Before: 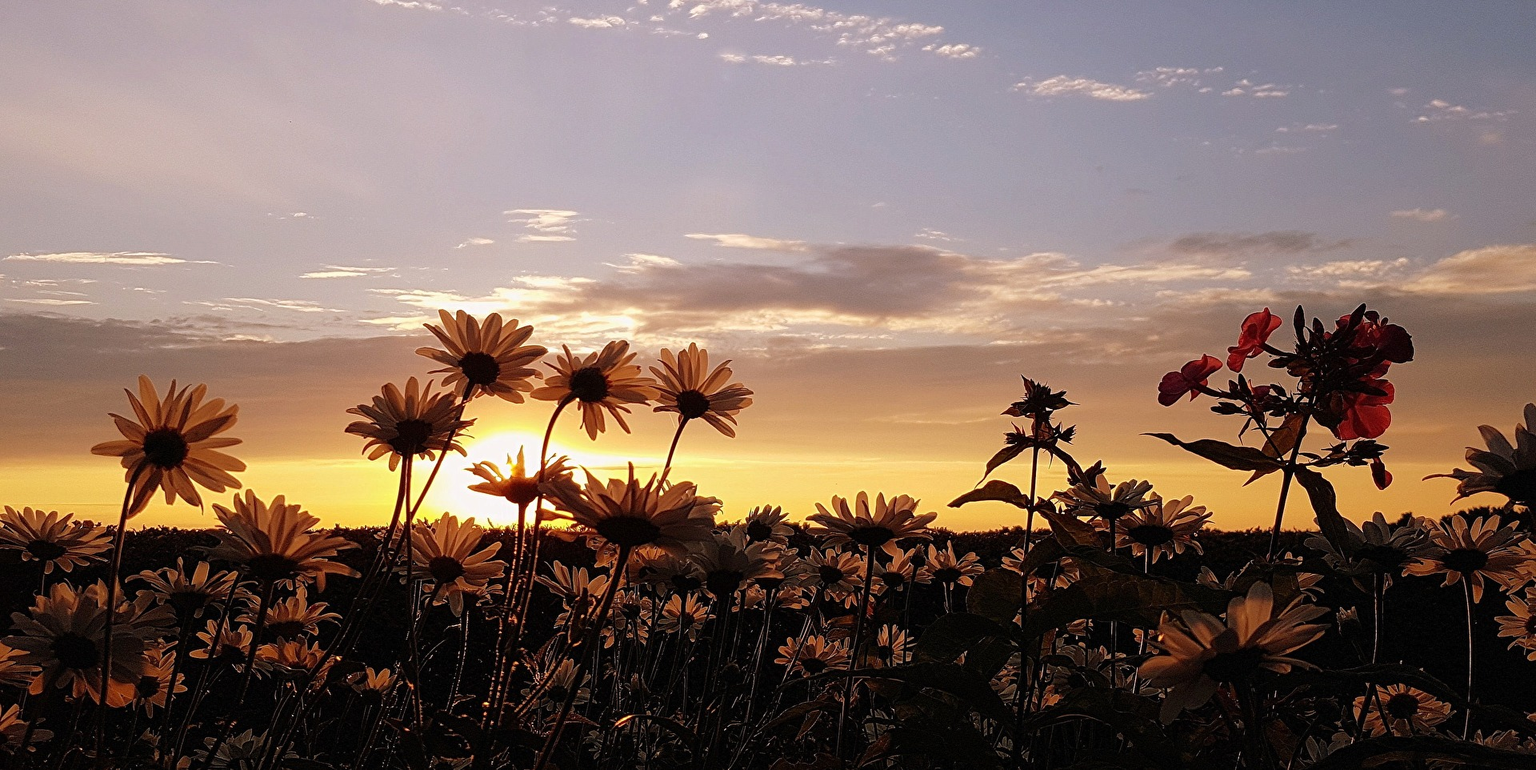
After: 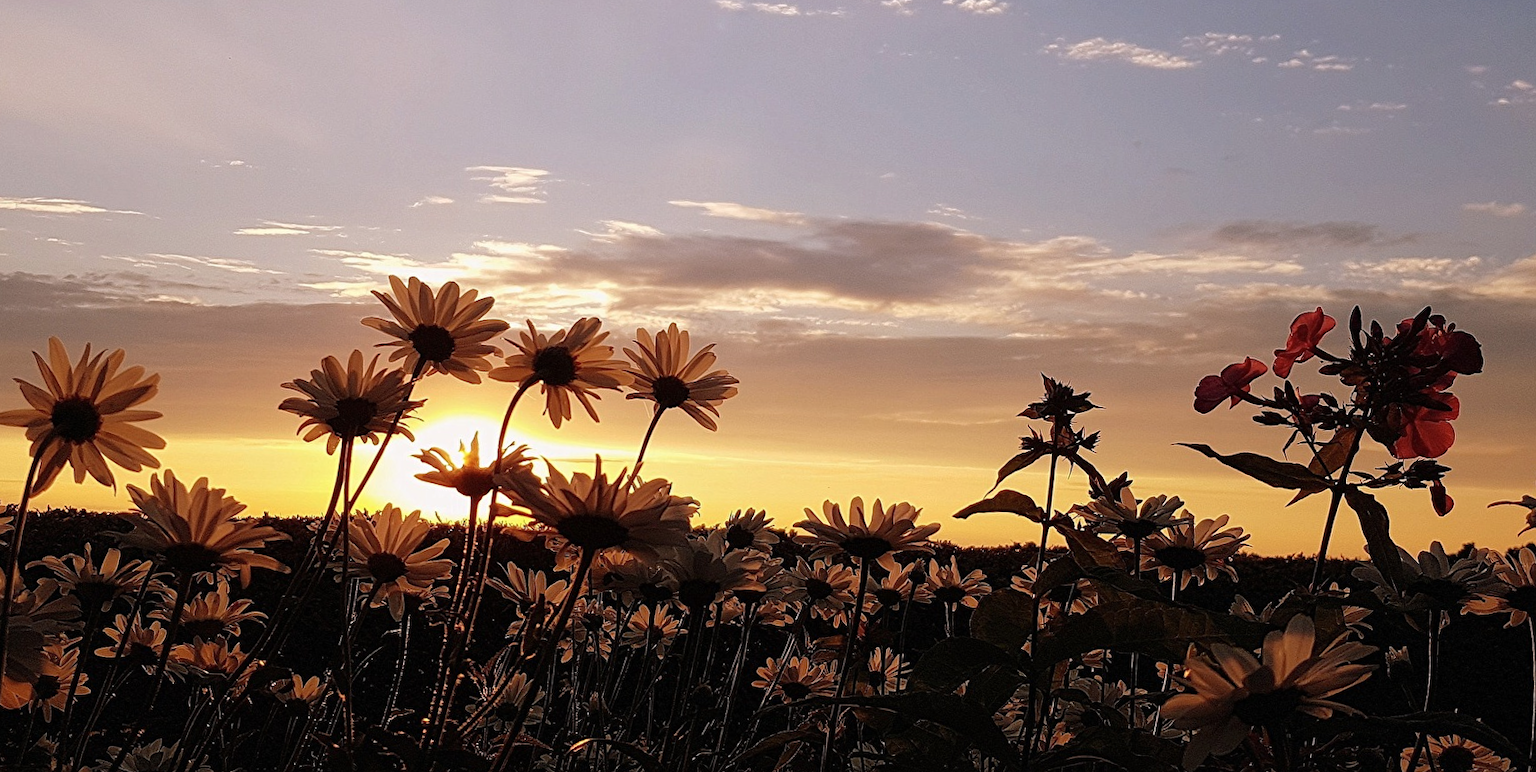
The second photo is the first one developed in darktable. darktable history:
contrast brightness saturation: saturation -0.064
crop and rotate: angle -2.09°, left 3.105%, top 3.758%, right 1.547%, bottom 0.536%
